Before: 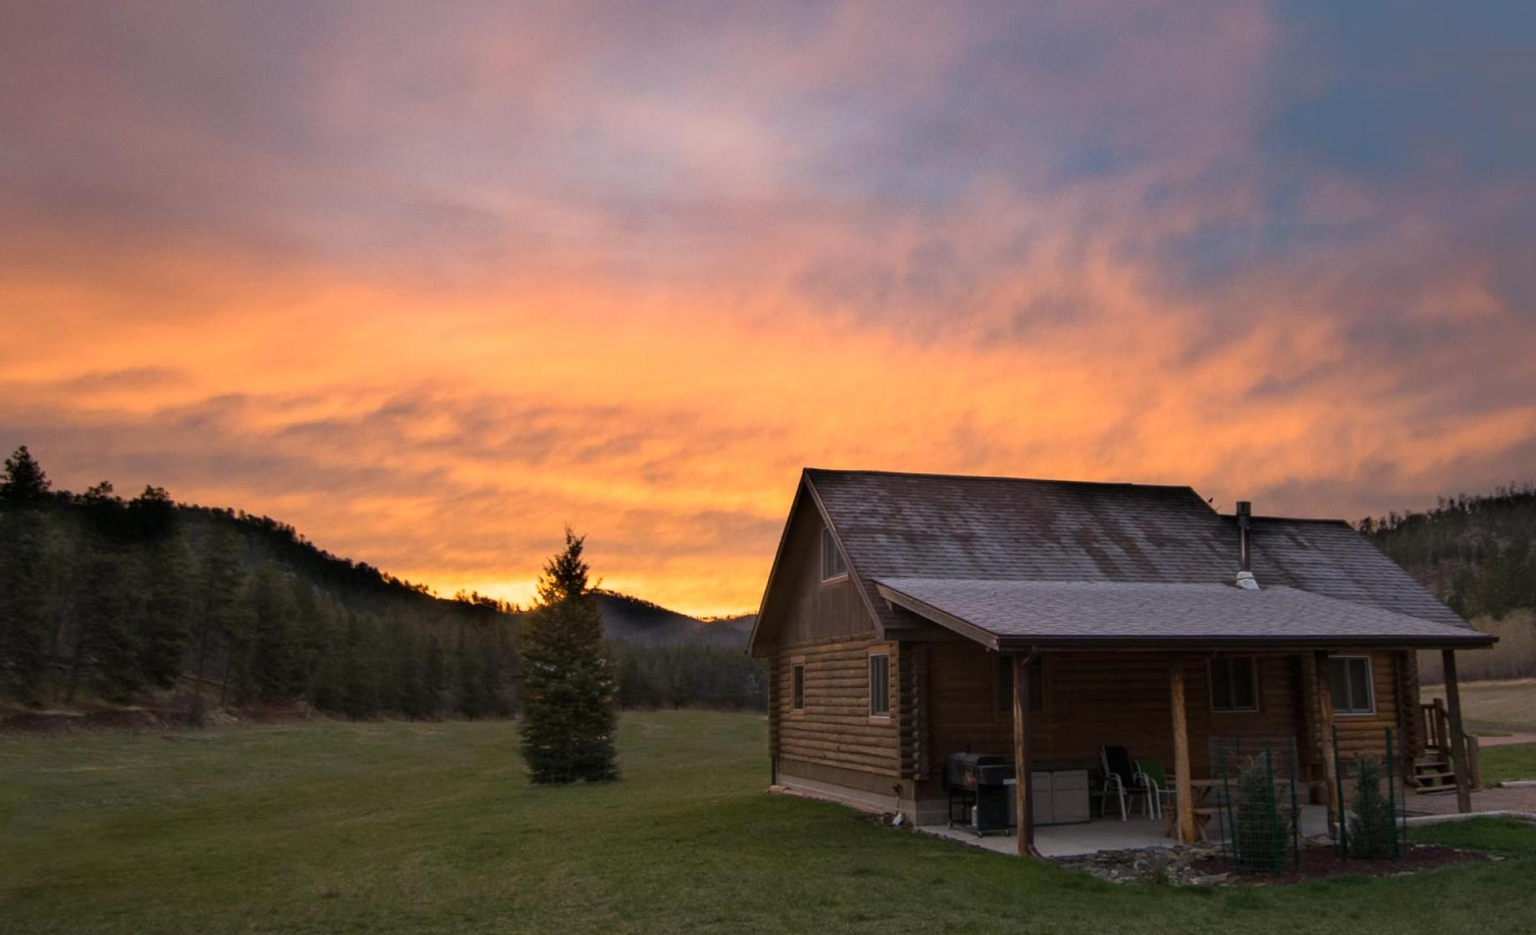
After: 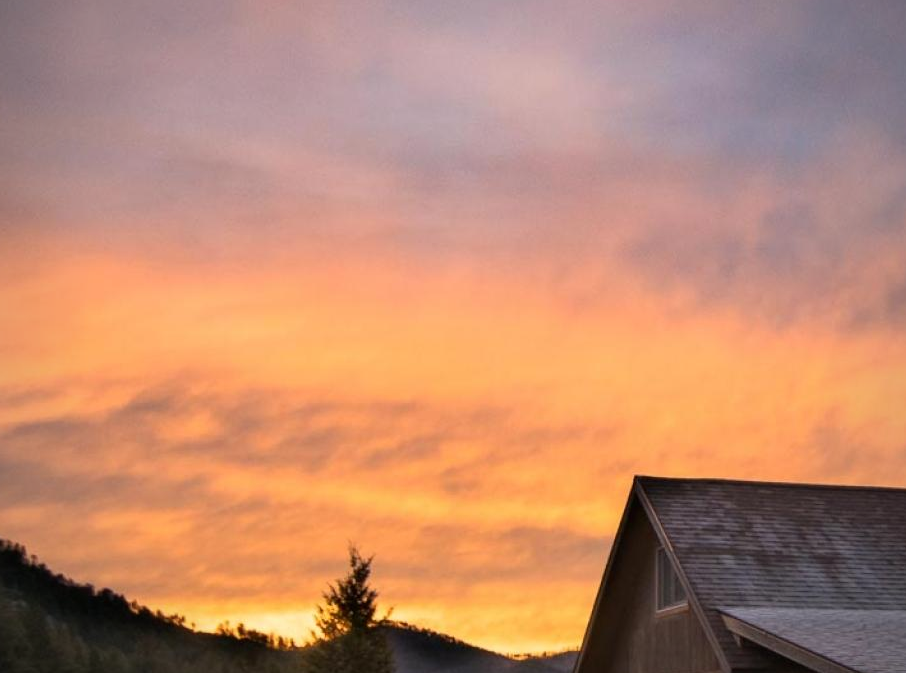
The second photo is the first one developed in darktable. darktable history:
crop: left 17.835%, top 7.675%, right 32.881%, bottom 32.213%
vignetting: fall-off radius 93.87%
